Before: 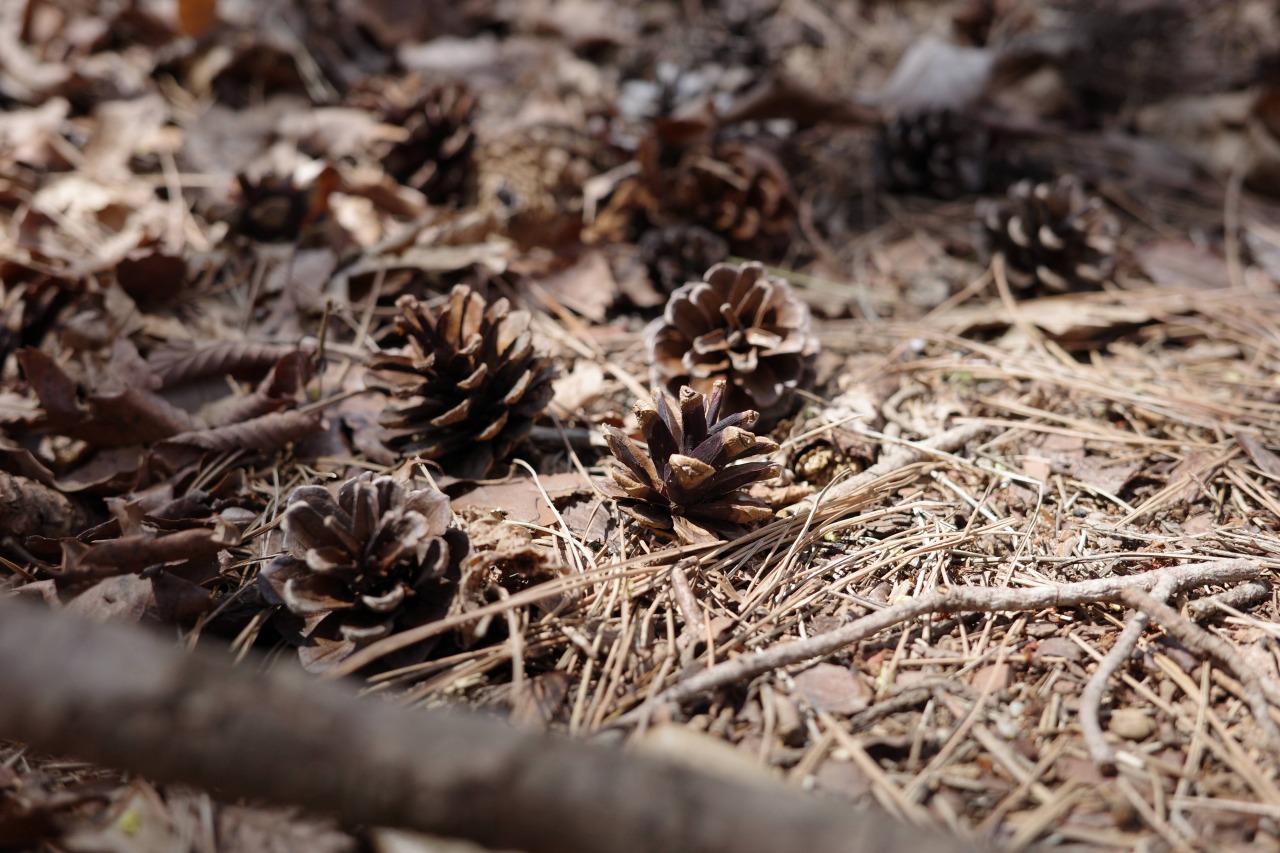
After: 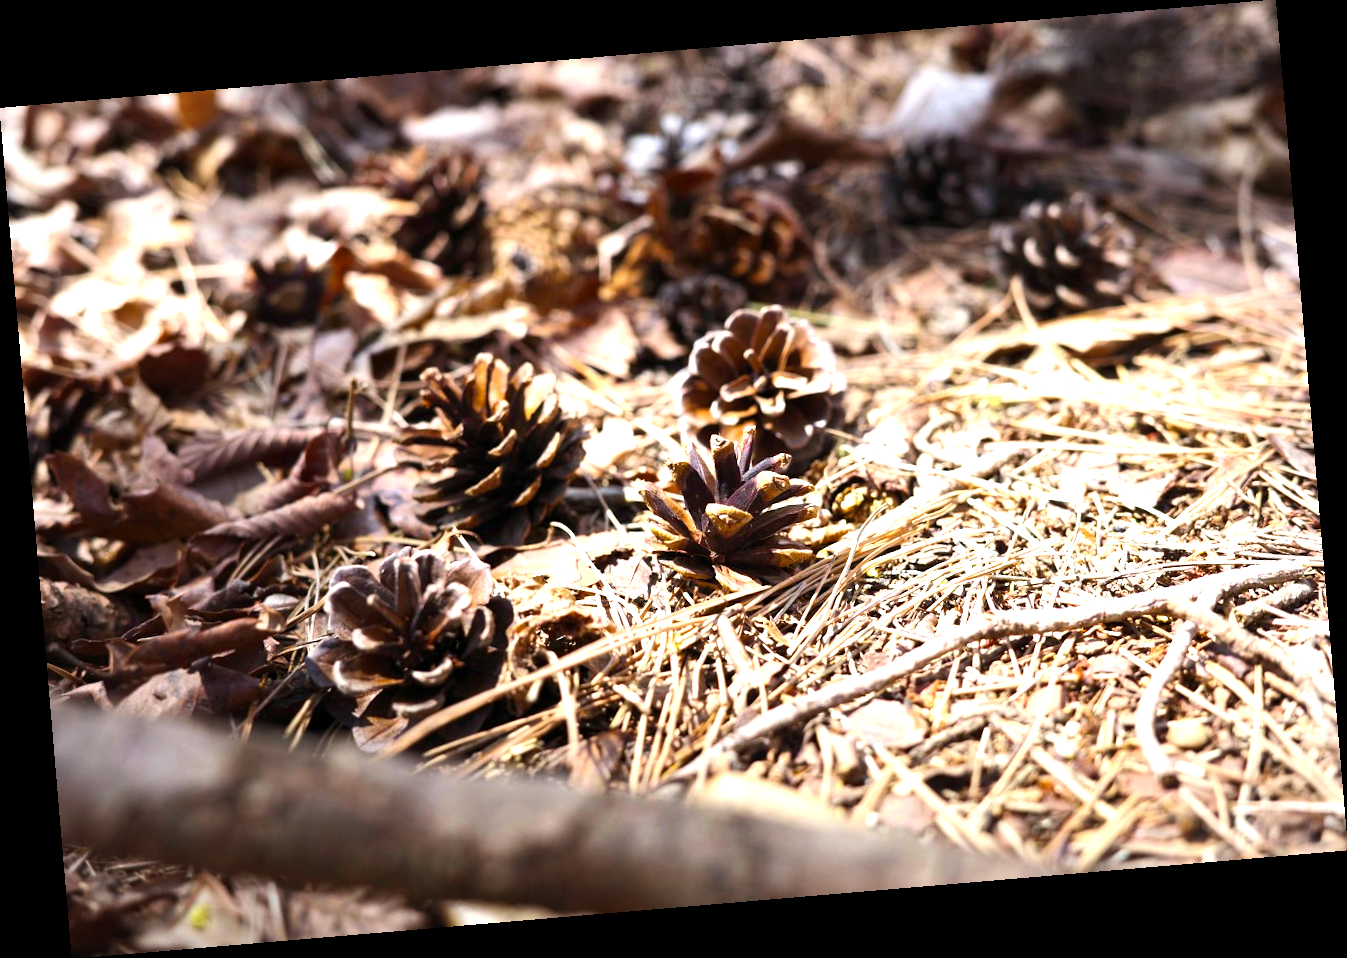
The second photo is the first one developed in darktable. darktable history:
white balance: red 0.986, blue 1.01
rotate and perspective: rotation -4.86°, automatic cropping off
exposure: compensate highlight preservation false
color balance rgb: linear chroma grading › shadows -10%, linear chroma grading › global chroma 20%, perceptual saturation grading › global saturation 15%, perceptual brilliance grading › global brilliance 30%, perceptual brilliance grading › highlights 12%, perceptual brilliance grading › mid-tones 24%, global vibrance 20%
vignetting: brightness -0.167
